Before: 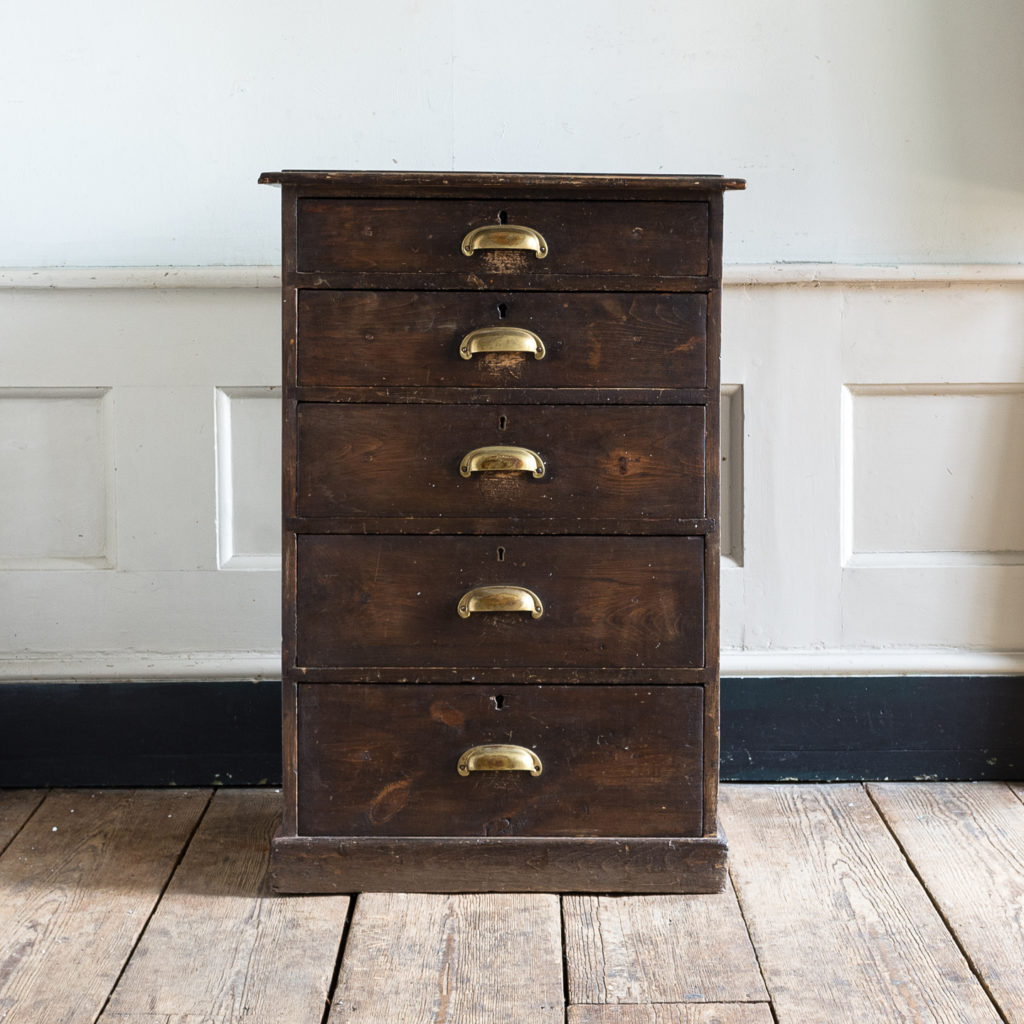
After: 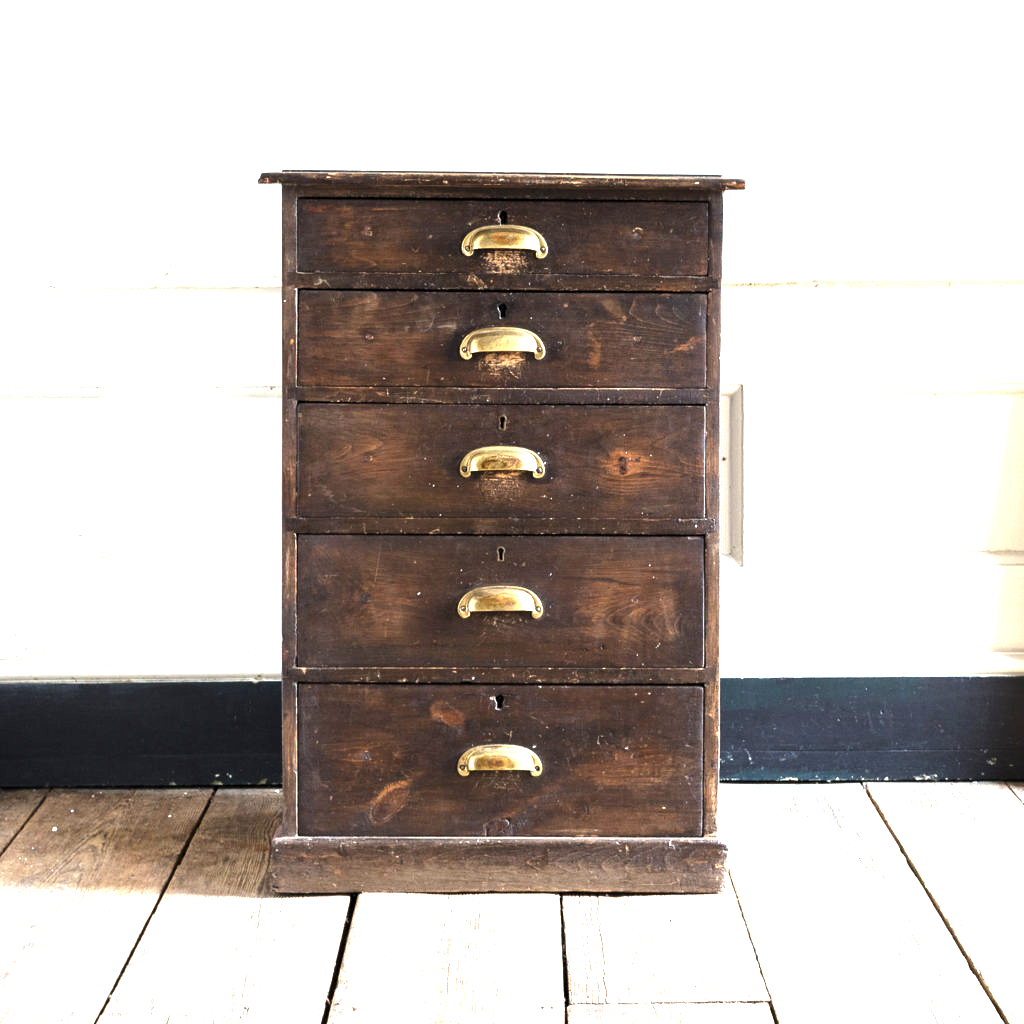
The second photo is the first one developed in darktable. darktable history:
exposure: black level correction 0, exposure 1.45 EV, compensate exposure bias true, compensate highlight preservation false
levels: levels [0.016, 0.5, 0.996]
tone equalizer: -8 EV -0.417 EV, -7 EV -0.389 EV, -6 EV -0.333 EV, -5 EV -0.222 EV, -3 EV 0.222 EV, -2 EV 0.333 EV, -1 EV 0.389 EV, +0 EV 0.417 EV, edges refinement/feathering 500, mask exposure compensation -1.57 EV, preserve details no
